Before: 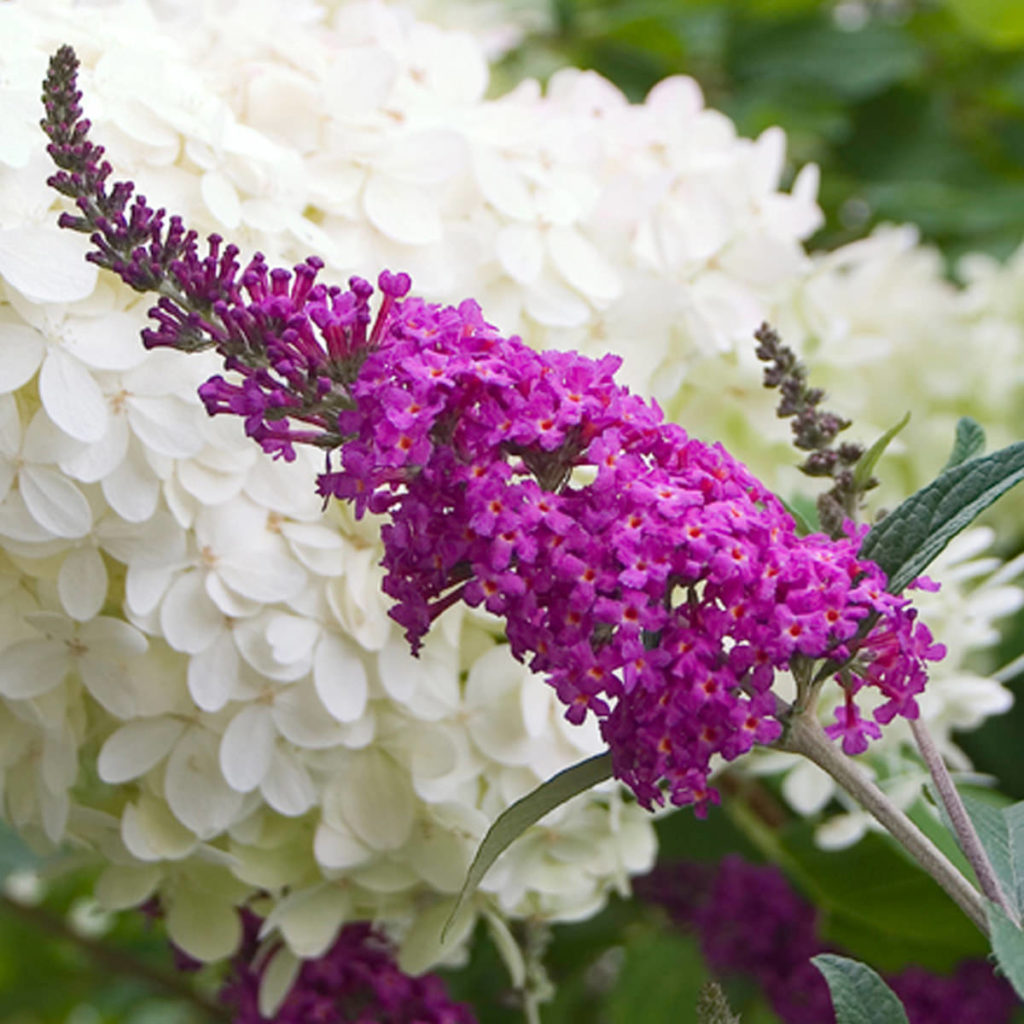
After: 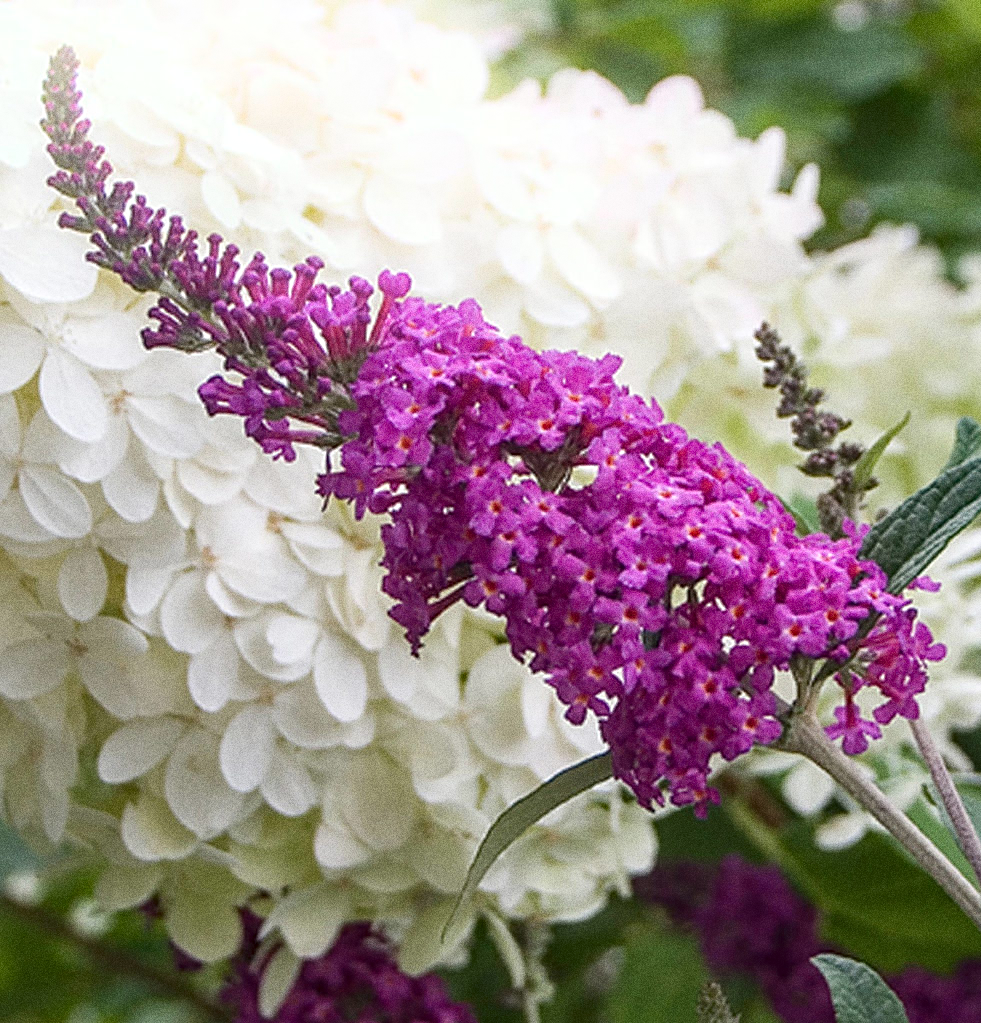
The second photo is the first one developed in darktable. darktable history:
grain: coarseness 0.09 ISO, strength 40%
local contrast: detail 130%
contrast brightness saturation: contrast 0.01, saturation -0.05
crop: right 4.126%, bottom 0.031%
sharpen: on, module defaults
bloom: size 13.65%, threshold 98.39%, strength 4.82%
white balance: emerald 1
